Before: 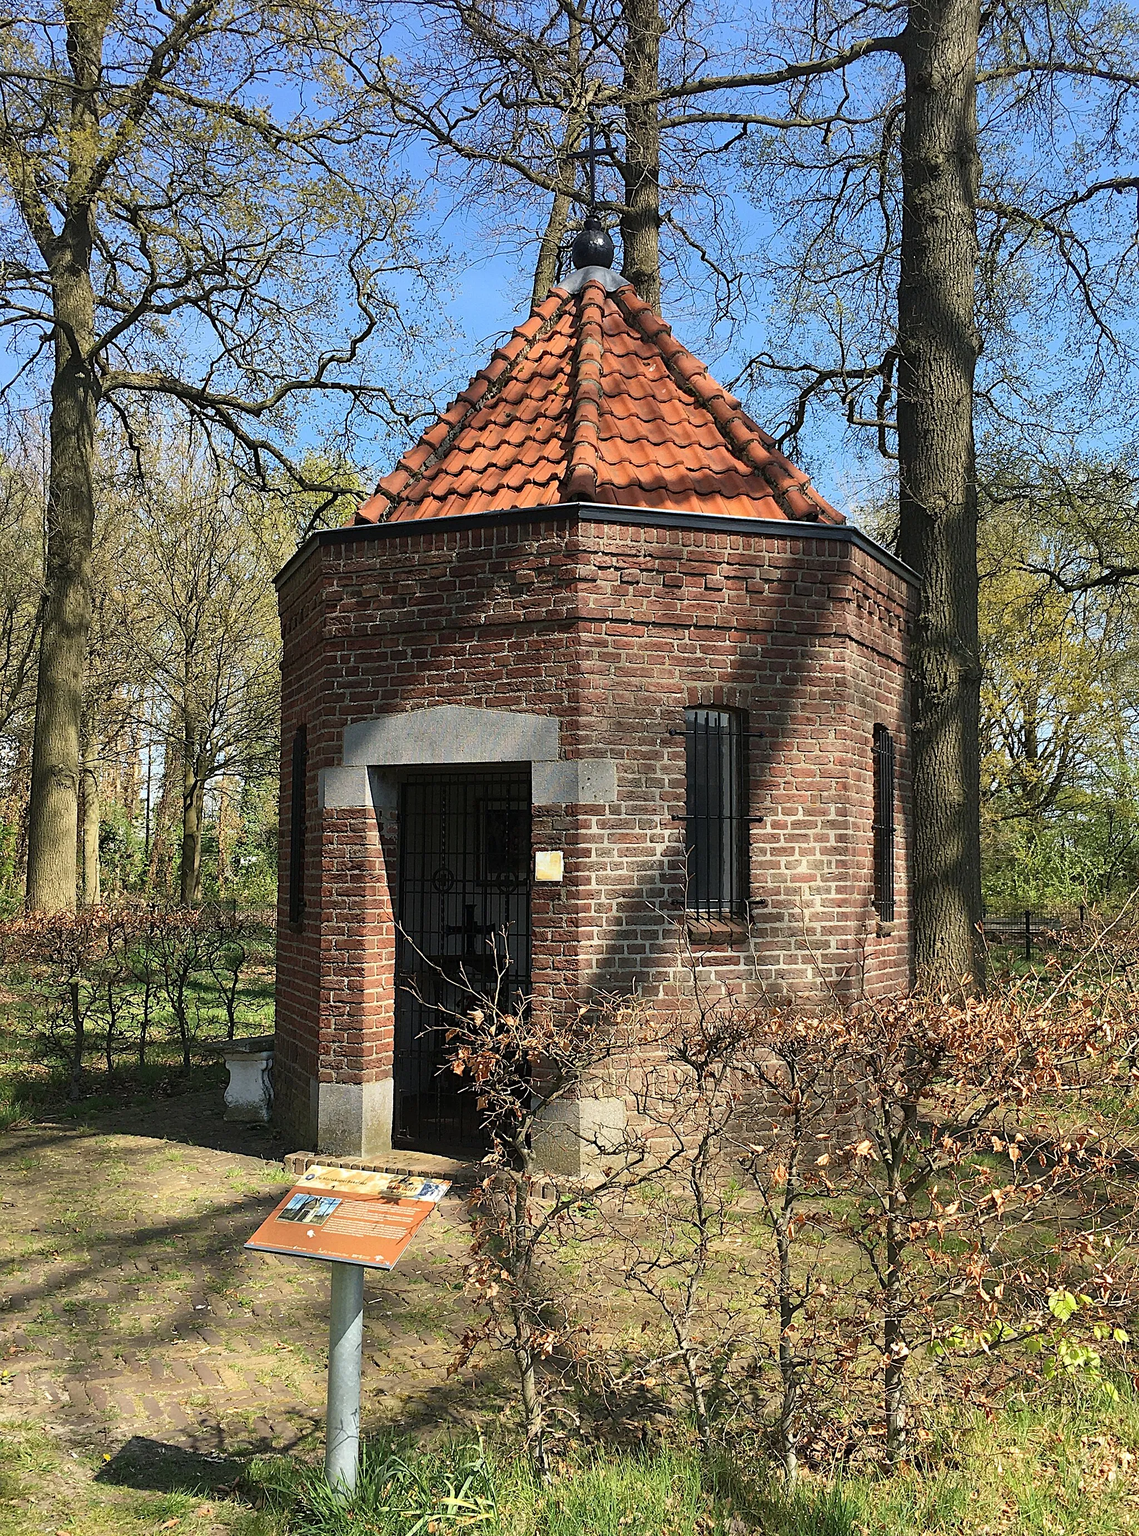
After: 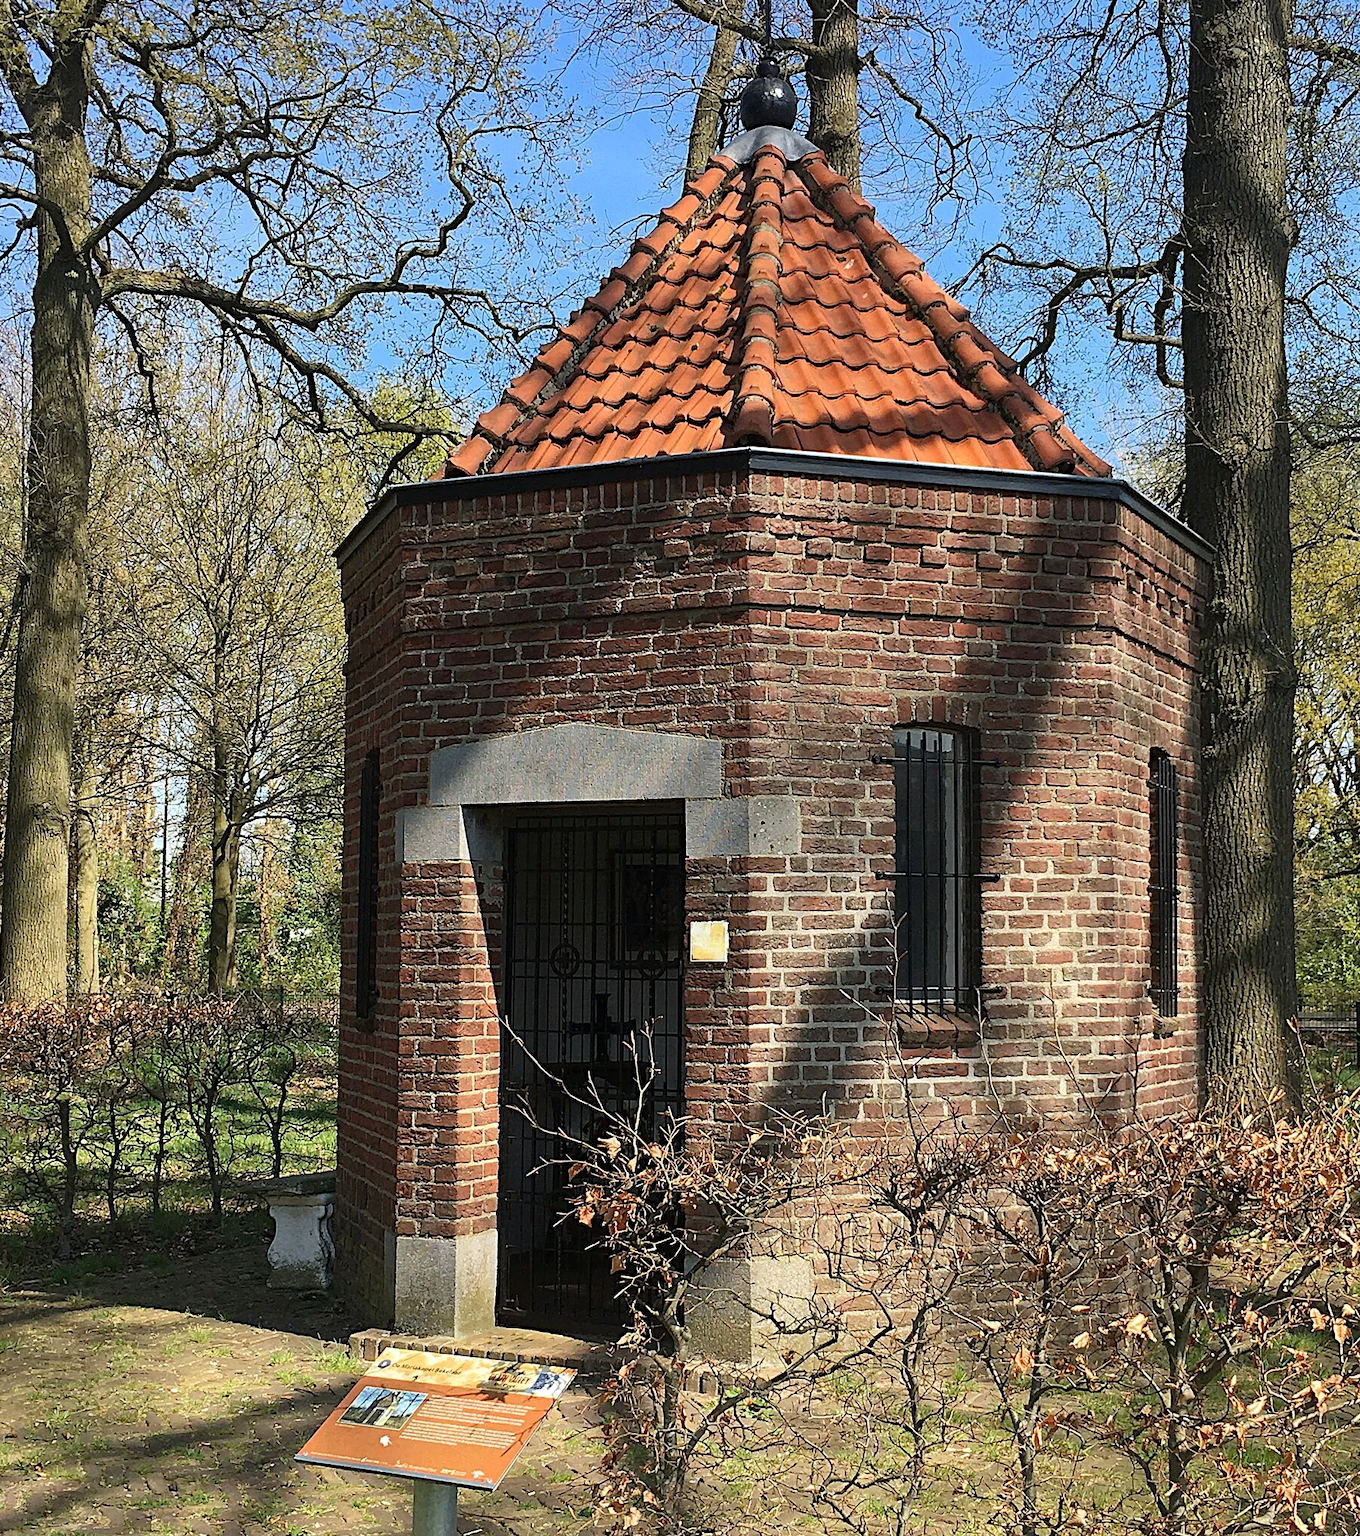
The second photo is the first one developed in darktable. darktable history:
crop and rotate: left 2.425%, top 11.305%, right 9.6%, bottom 15.08%
haze removal: compatibility mode true, adaptive false
